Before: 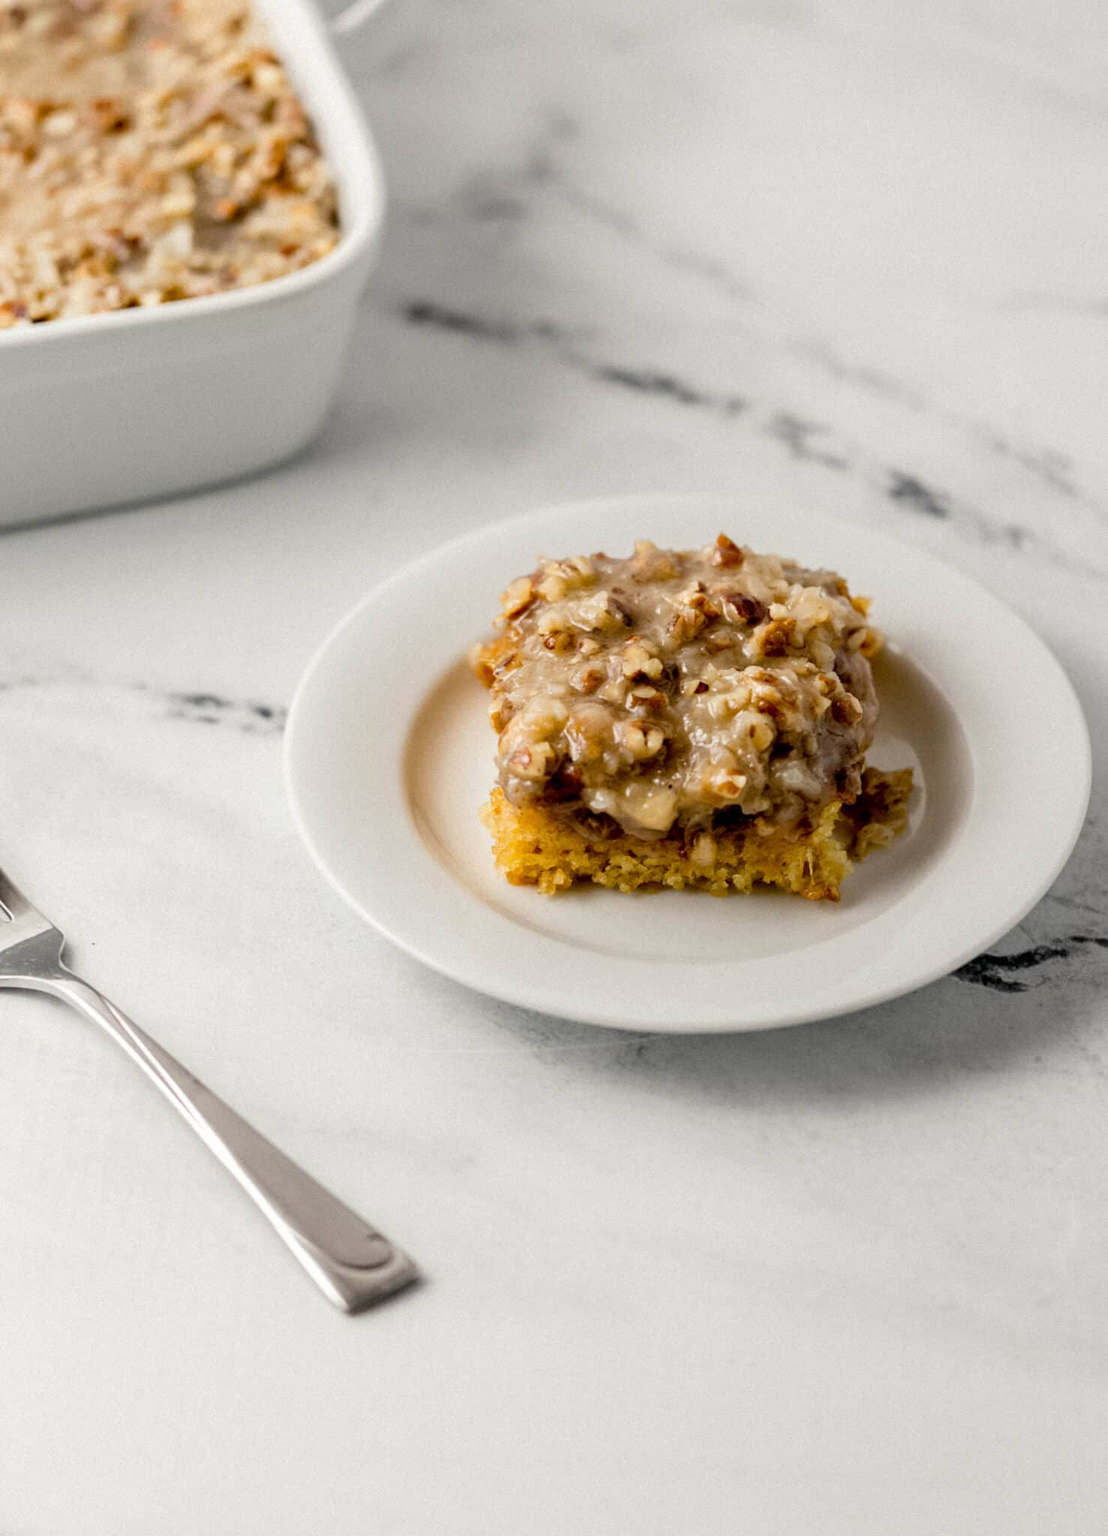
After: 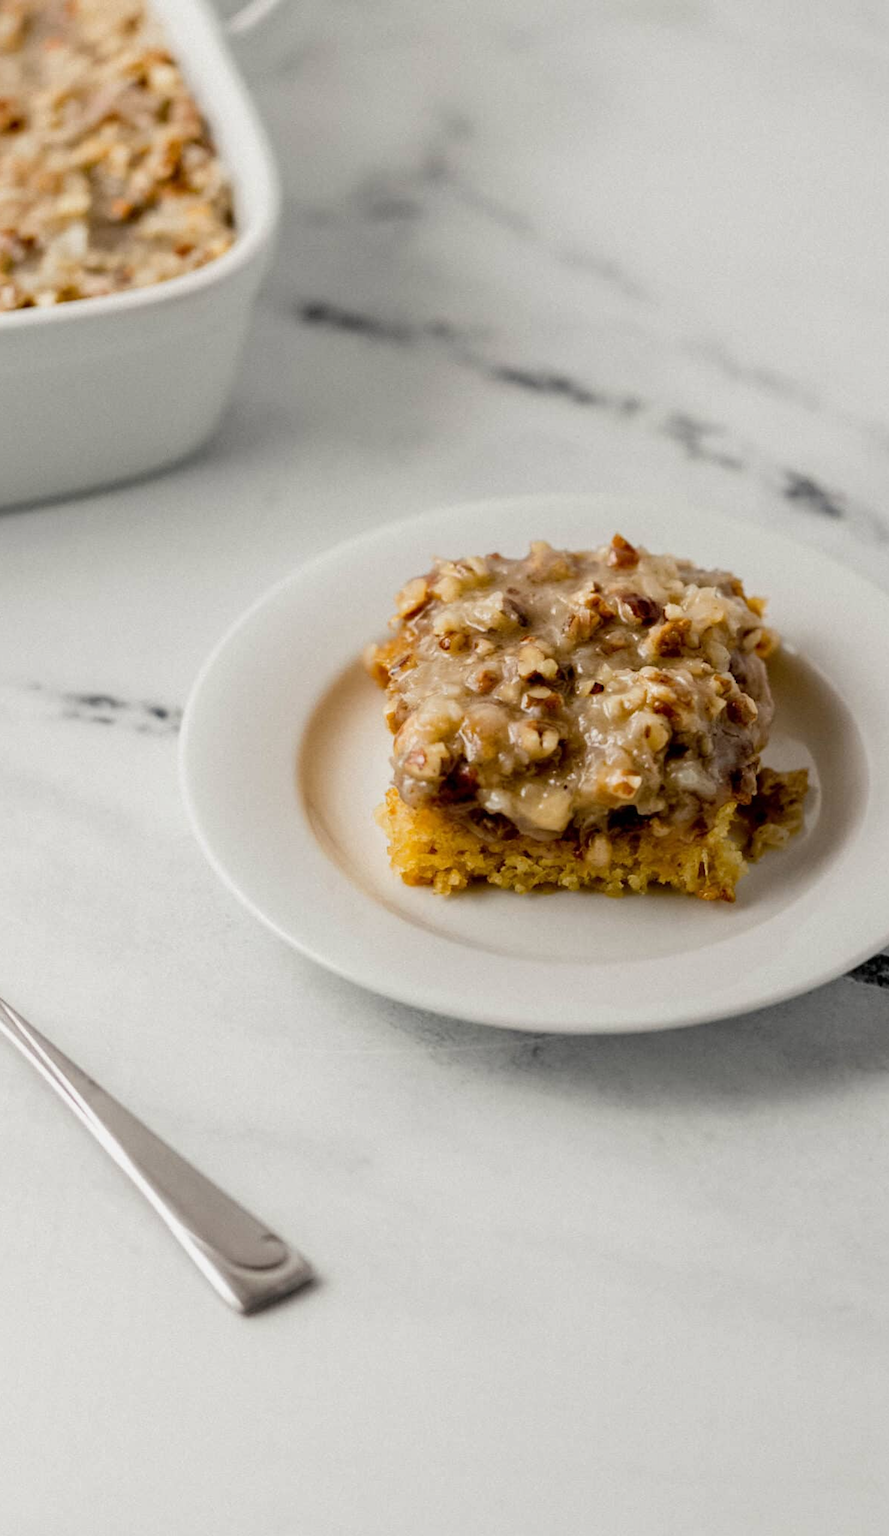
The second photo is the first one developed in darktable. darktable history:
exposure: exposure -0.177 EV, compensate exposure bias true, compensate highlight preservation false
crop and rotate: left 9.49%, right 10.261%
